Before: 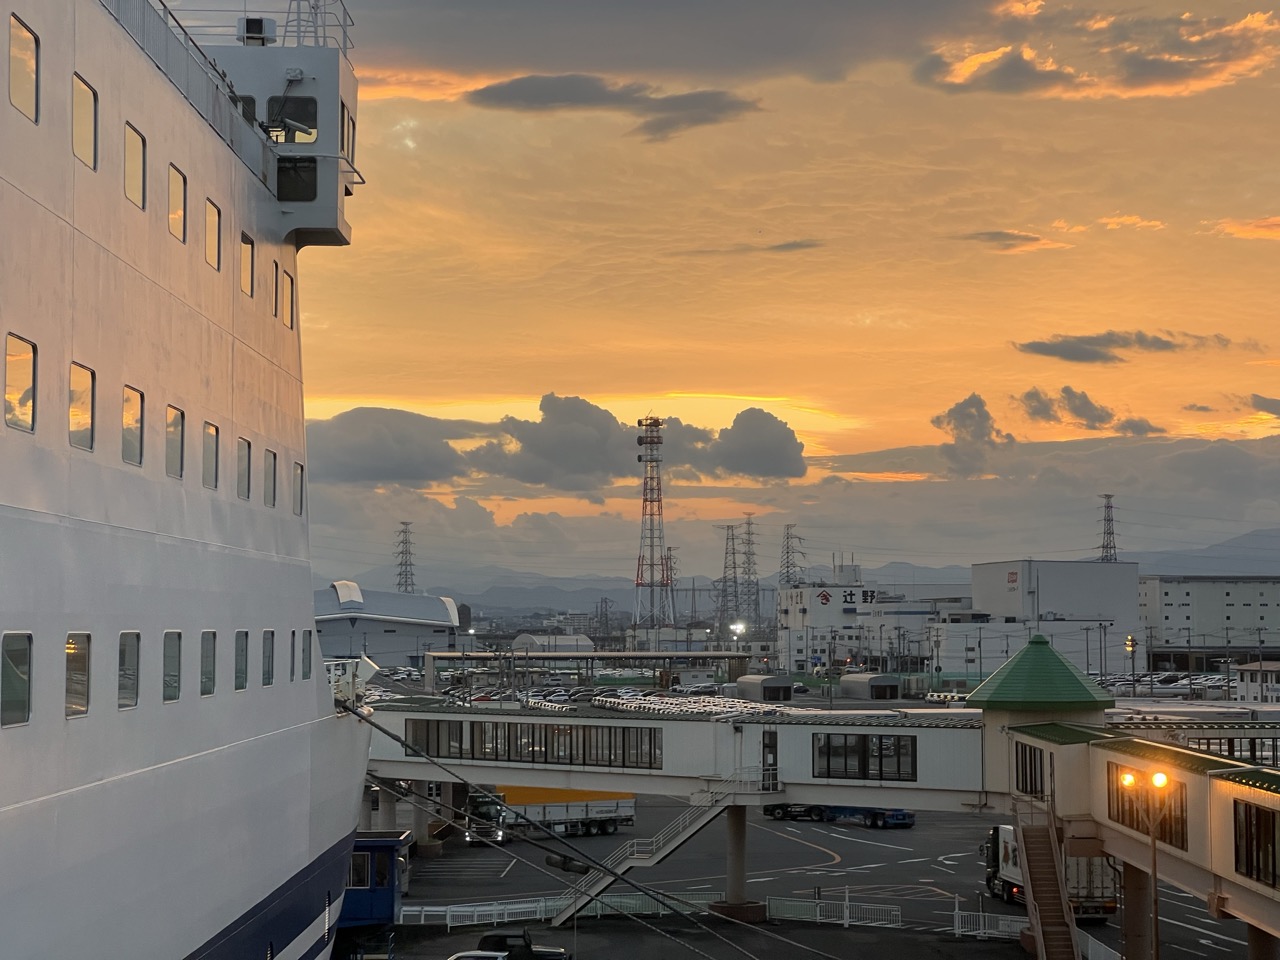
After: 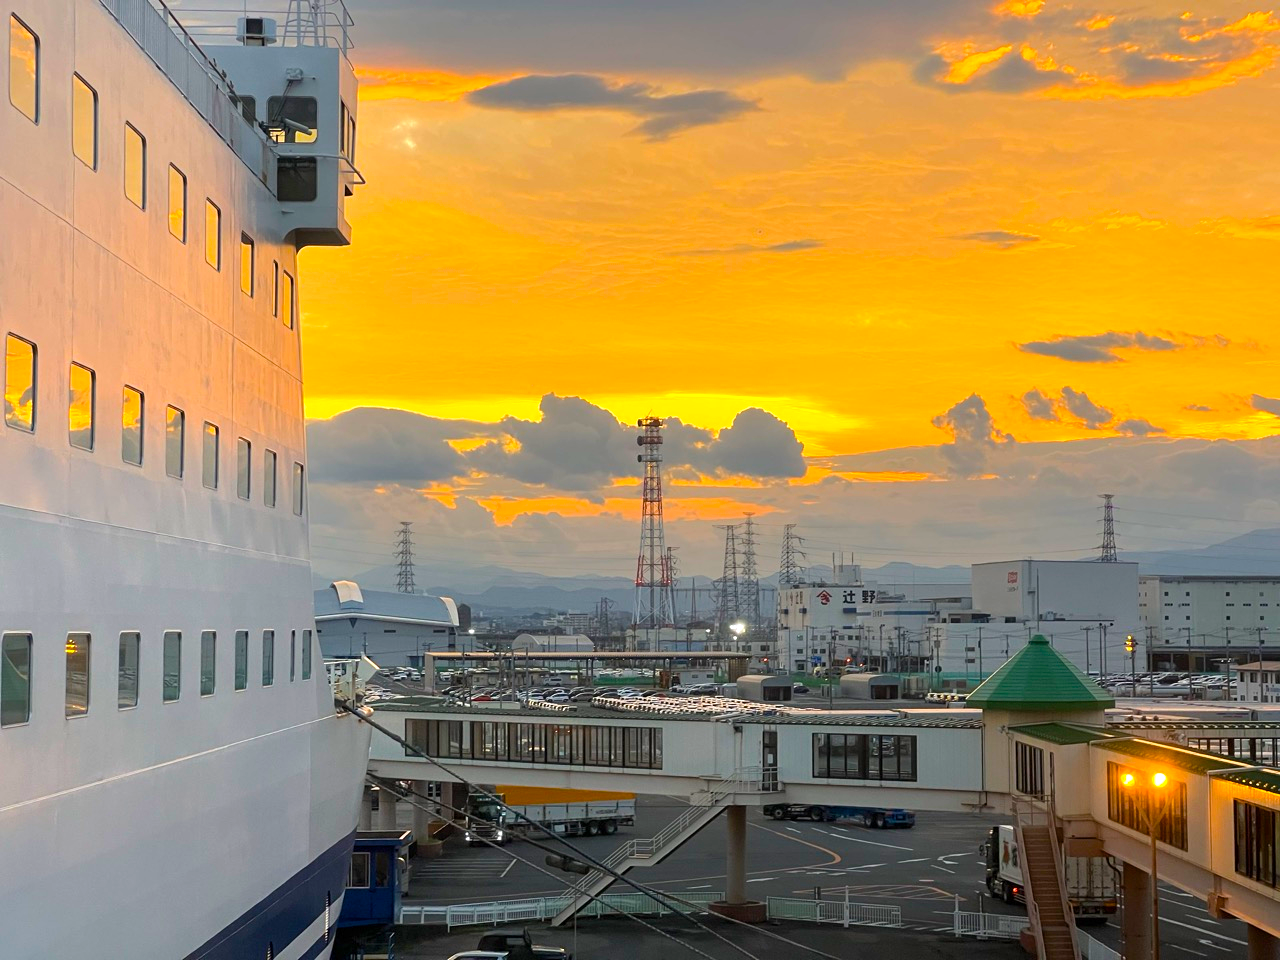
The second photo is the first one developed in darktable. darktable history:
exposure: exposure 0.6 EV, compensate highlight preservation false
color balance rgb: linear chroma grading › global chroma 15%, perceptual saturation grading › global saturation 30%
